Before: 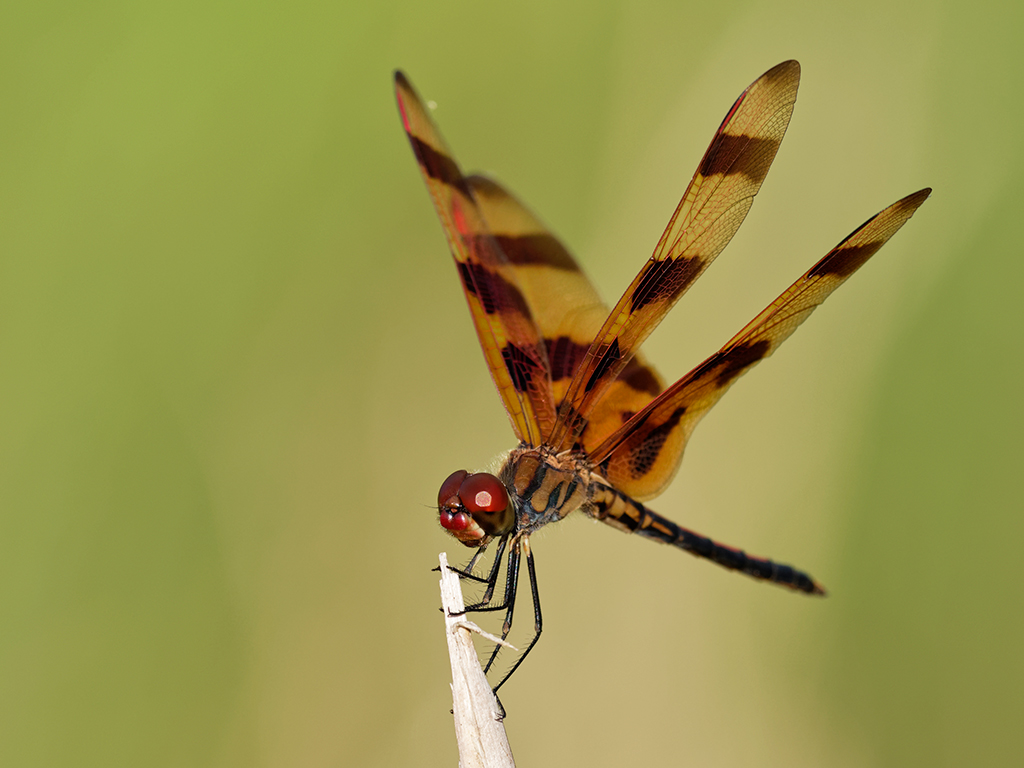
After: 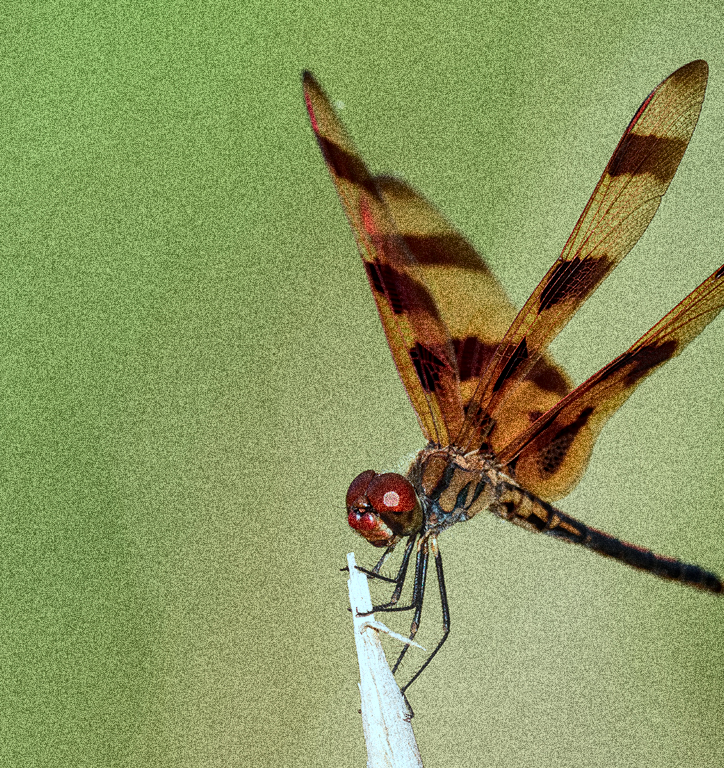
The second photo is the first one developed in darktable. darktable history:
grain: coarseness 30.02 ISO, strength 100%
contrast brightness saturation: contrast 0.15, brightness 0.05
crop and rotate: left 9.061%, right 20.142%
local contrast: on, module defaults
color correction: highlights a* -11.71, highlights b* -15.58
bloom: on, module defaults
exposure: exposure -0.116 EV, compensate exposure bias true, compensate highlight preservation false
shadows and highlights: low approximation 0.01, soften with gaussian
